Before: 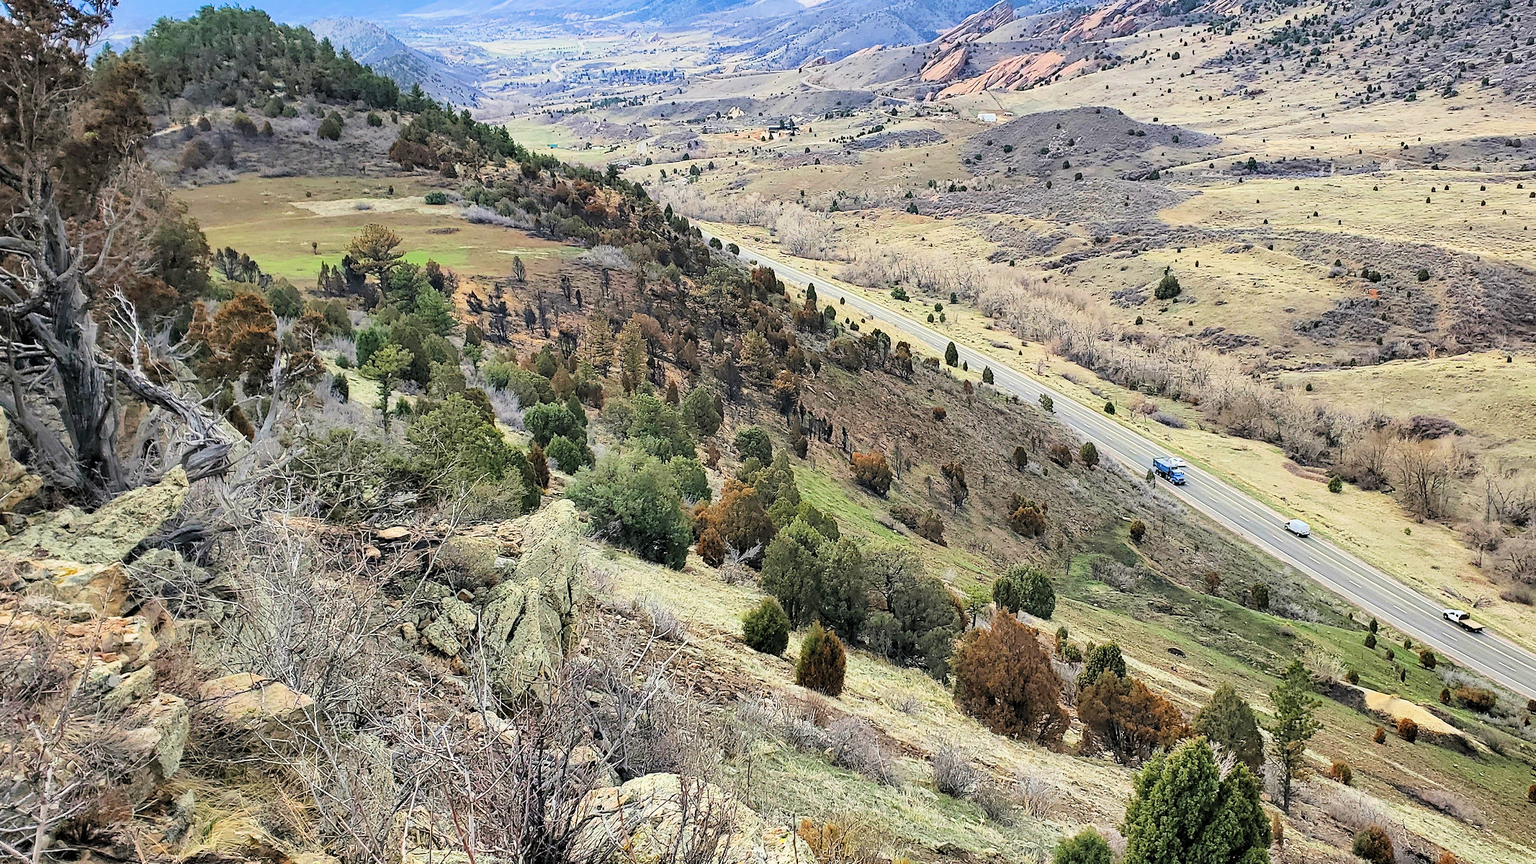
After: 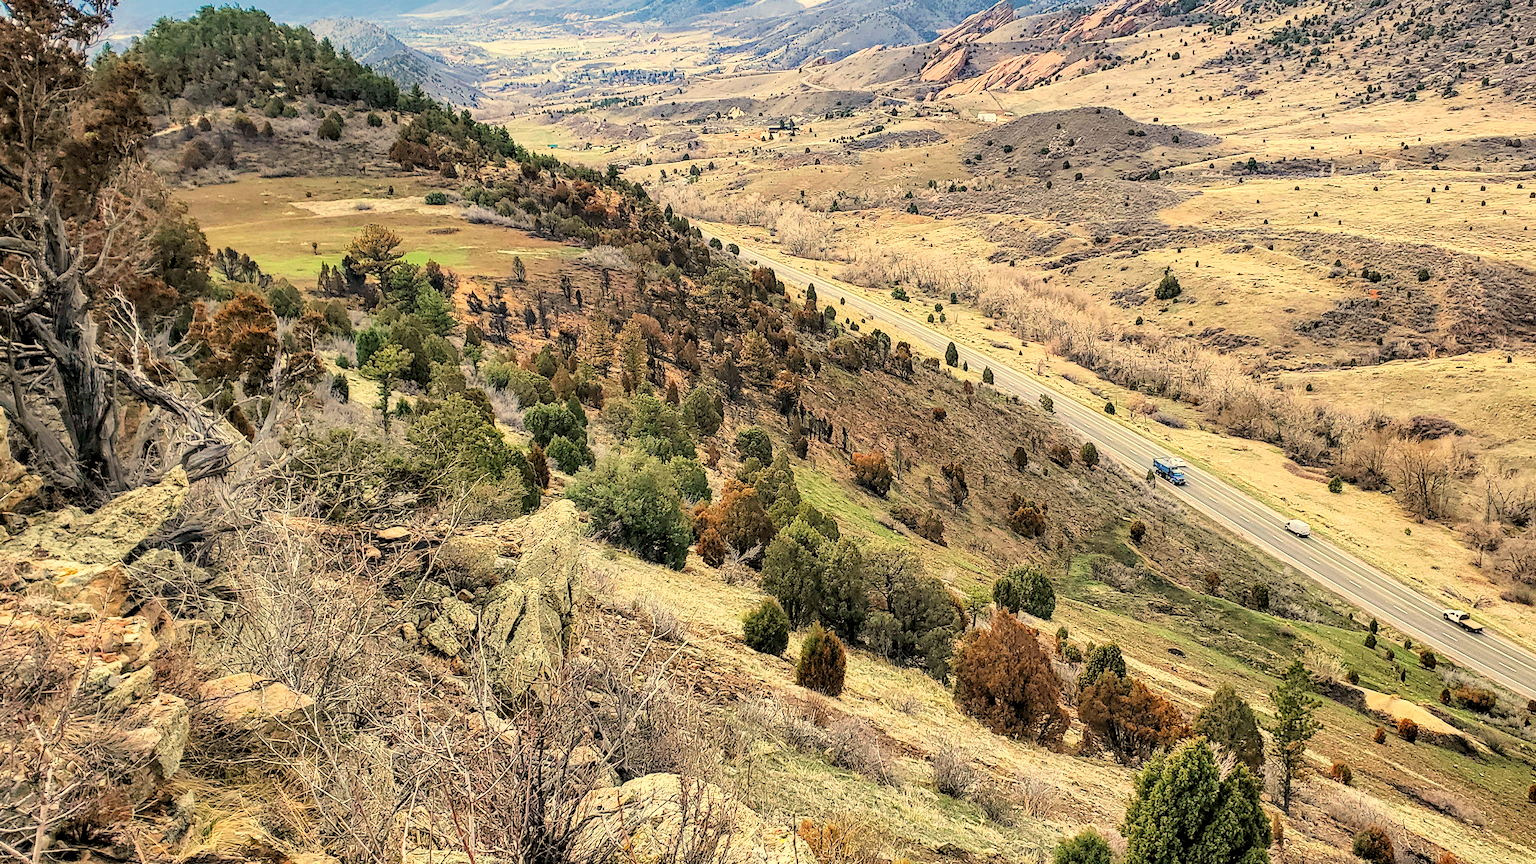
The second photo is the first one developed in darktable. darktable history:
local contrast: on, module defaults
exposure: black level correction 0.004, exposure 0.014 EV, compensate highlight preservation false
white balance: red 1.123, blue 0.83
